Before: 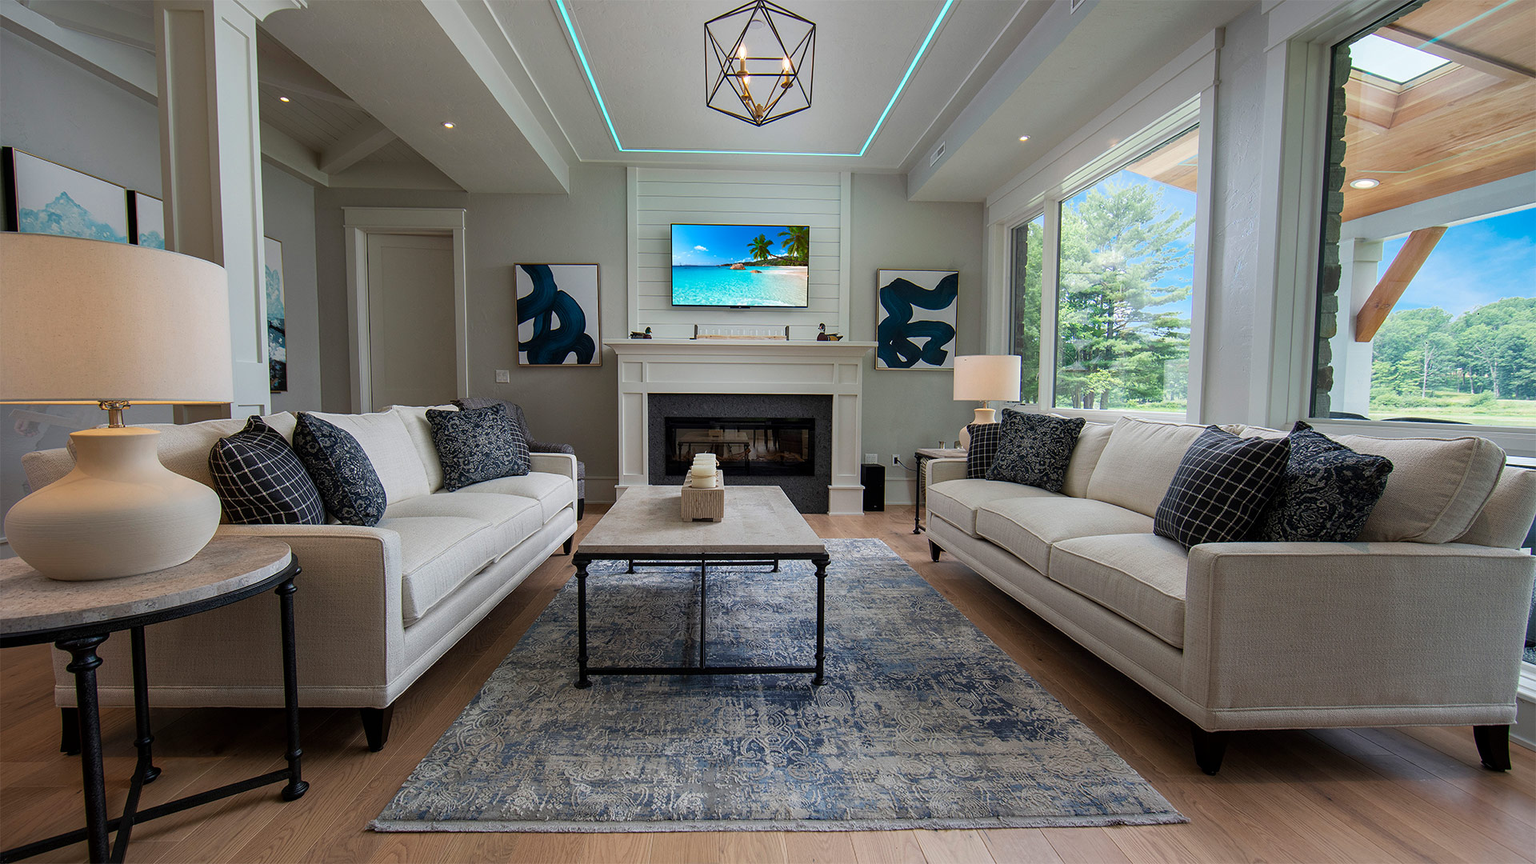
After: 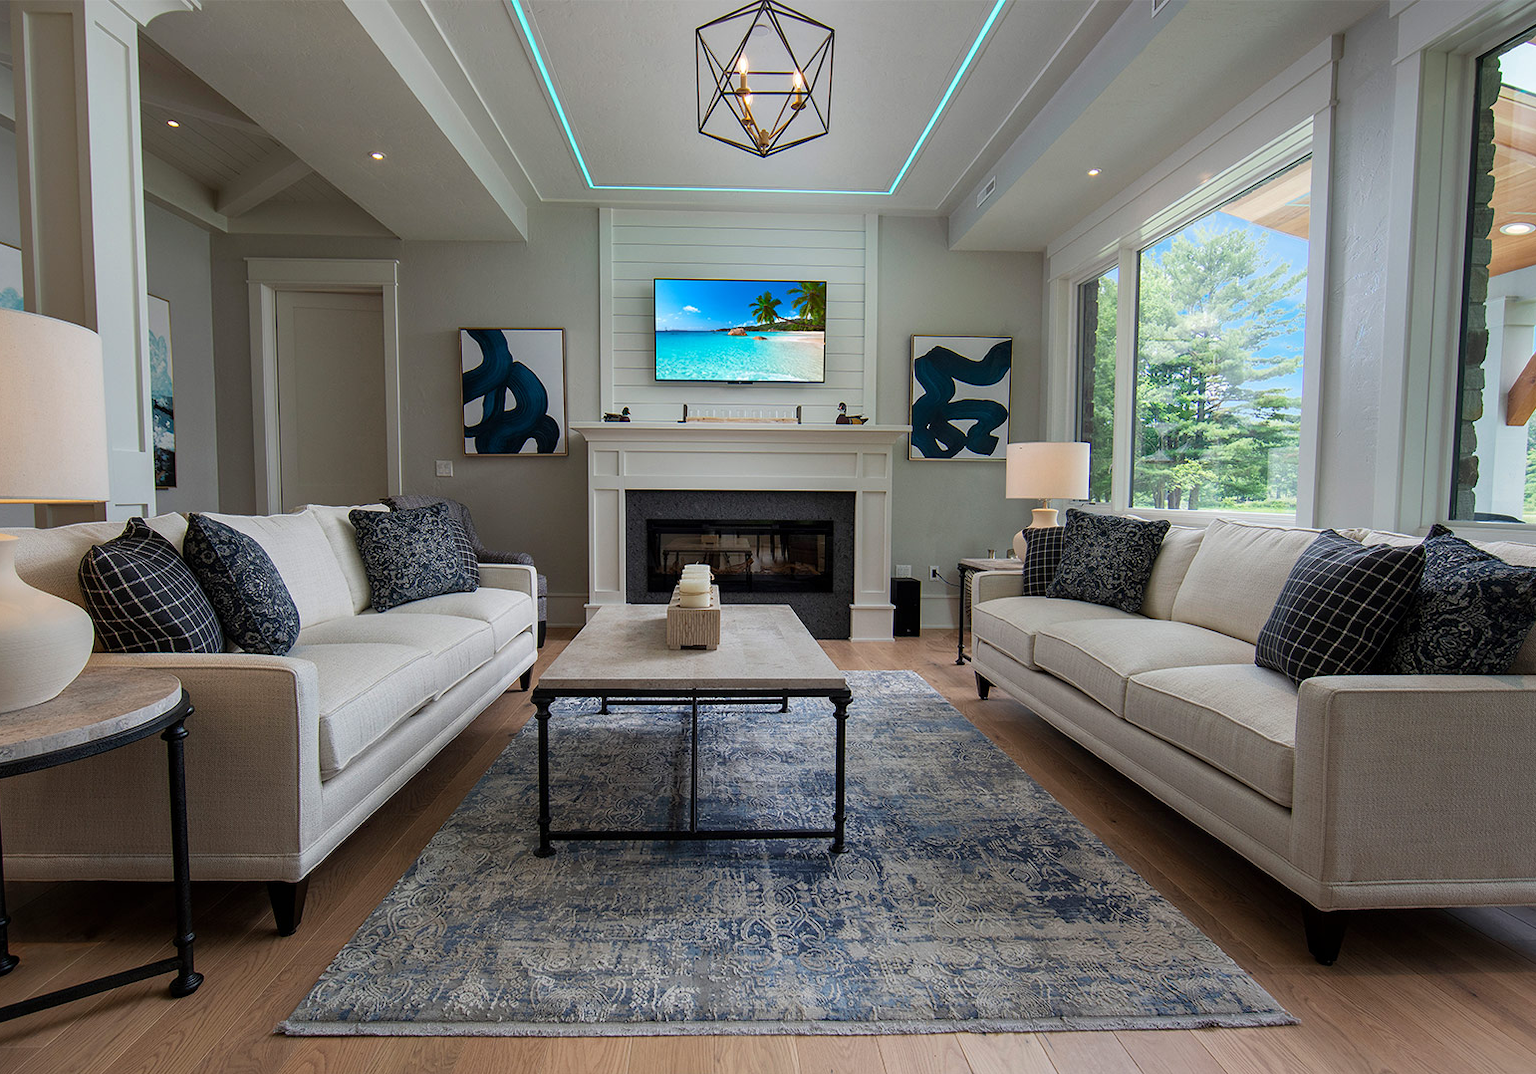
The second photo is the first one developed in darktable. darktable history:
crop and rotate: left 9.518%, right 10.166%
